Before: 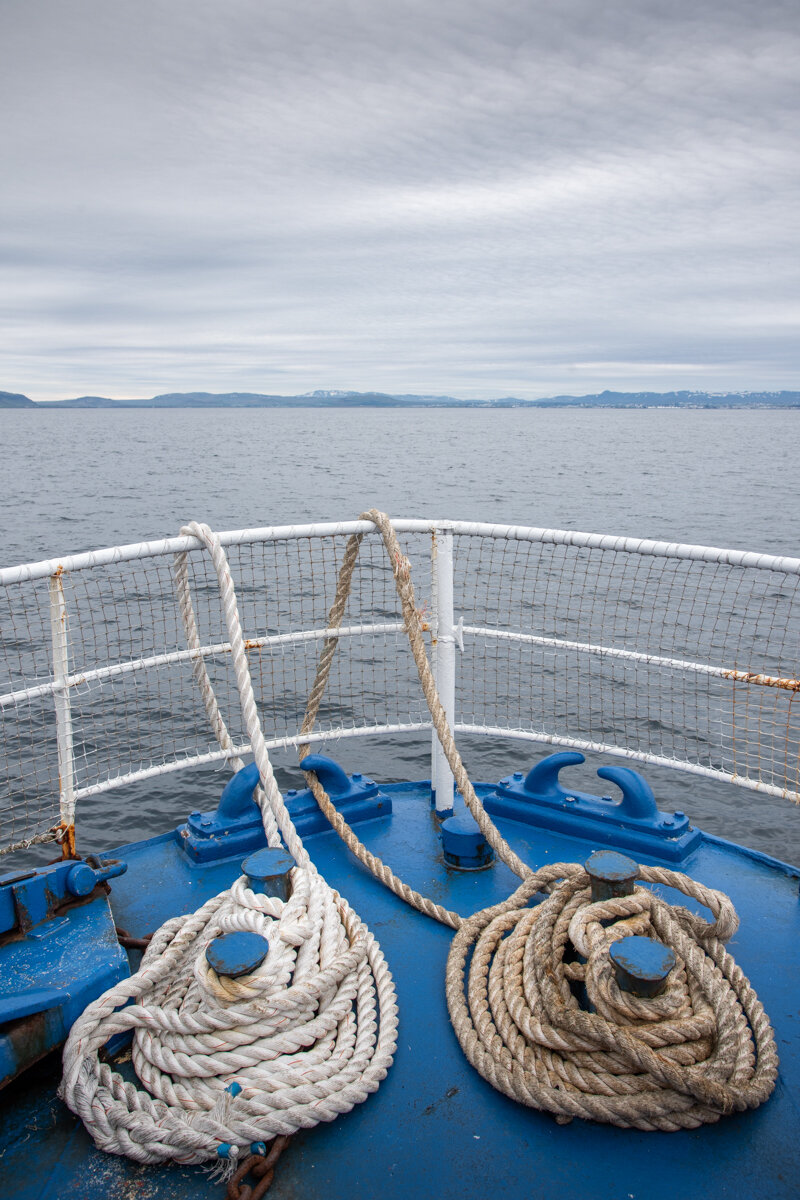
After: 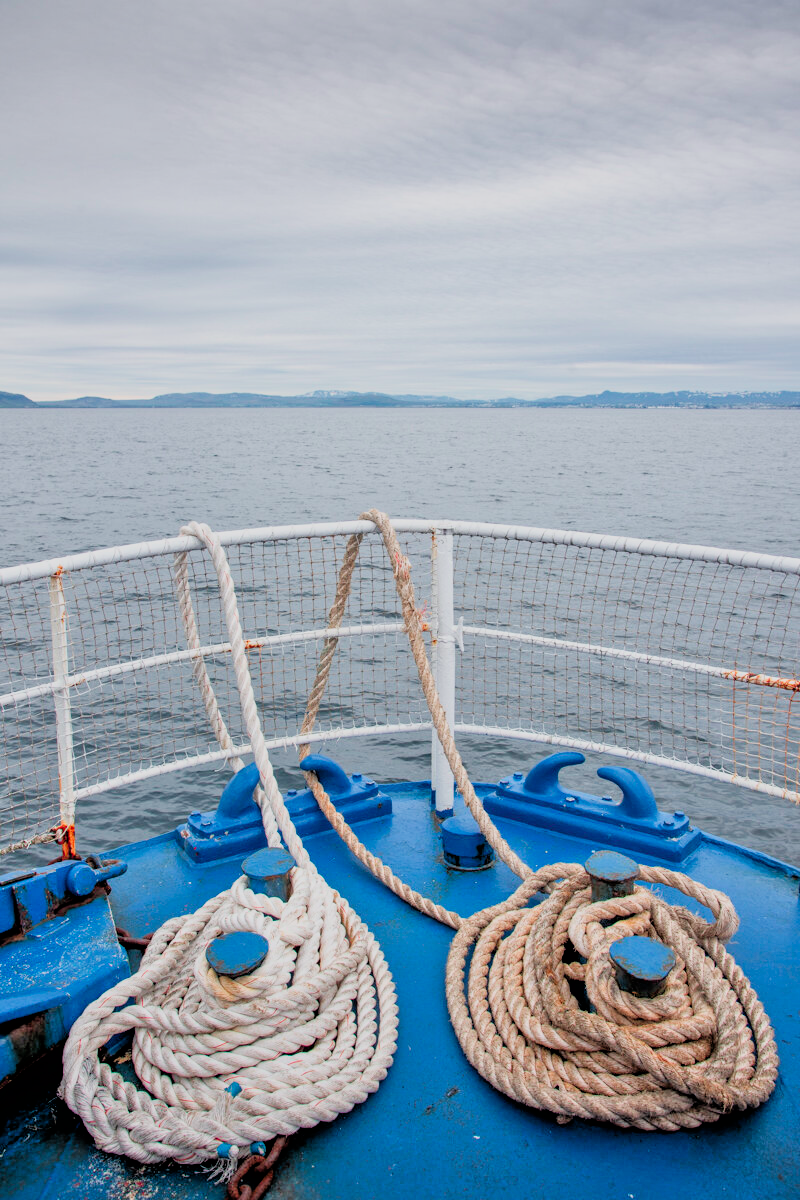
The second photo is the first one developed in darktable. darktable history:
tone equalizer: -7 EV 0.15 EV, -6 EV 0.6 EV, -5 EV 1.15 EV, -4 EV 1.33 EV, -3 EV 1.15 EV, -2 EV 0.6 EV, -1 EV 0.15 EV, mask exposure compensation -0.5 EV
rgb curve: curves: ch0 [(0, 0) (0.078, 0.051) (0.929, 0.956) (1, 1)], compensate middle gray true
filmic rgb: black relative exposure -5 EV, hardness 2.88, contrast 1.1, highlights saturation mix -20%
color contrast: green-magenta contrast 1.73, blue-yellow contrast 1.15
